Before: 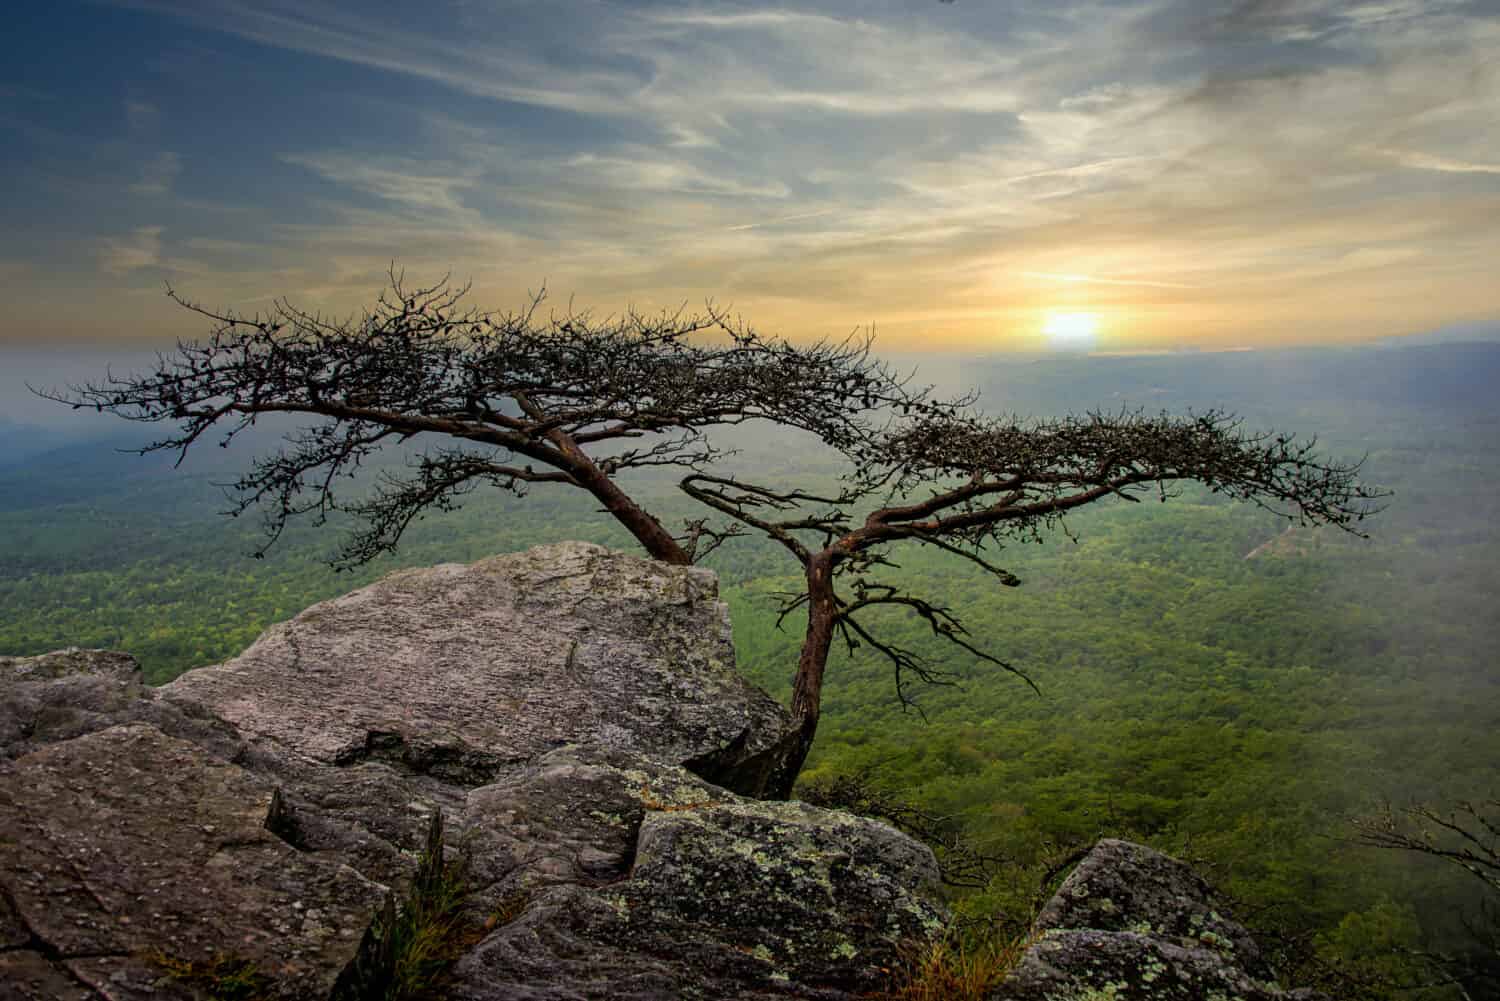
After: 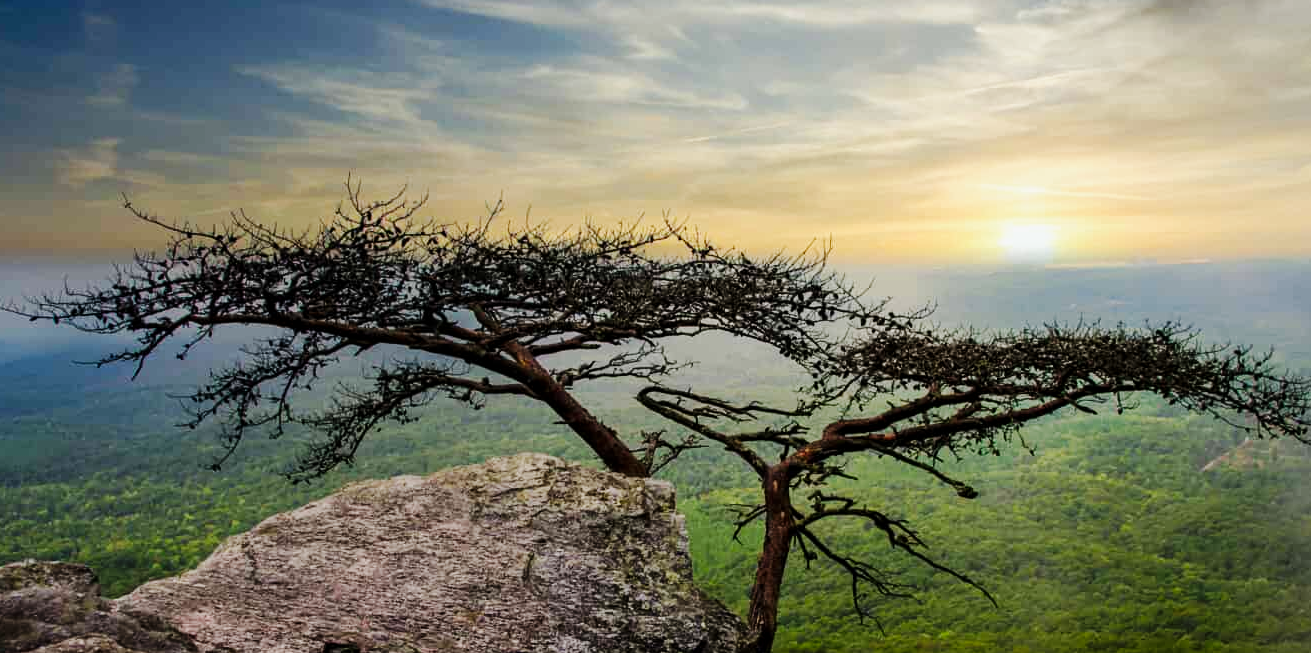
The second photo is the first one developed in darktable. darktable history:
crop: left 2.899%, top 8.842%, right 9.676%, bottom 25.917%
base curve: curves: ch0 [(0, 0) (0.032, 0.025) (0.121, 0.166) (0.206, 0.329) (0.605, 0.79) (1, 1)], preserve colors none
exposure: black level correction 0.001, exposure -0.198 EV, compensate highlight preservation false
